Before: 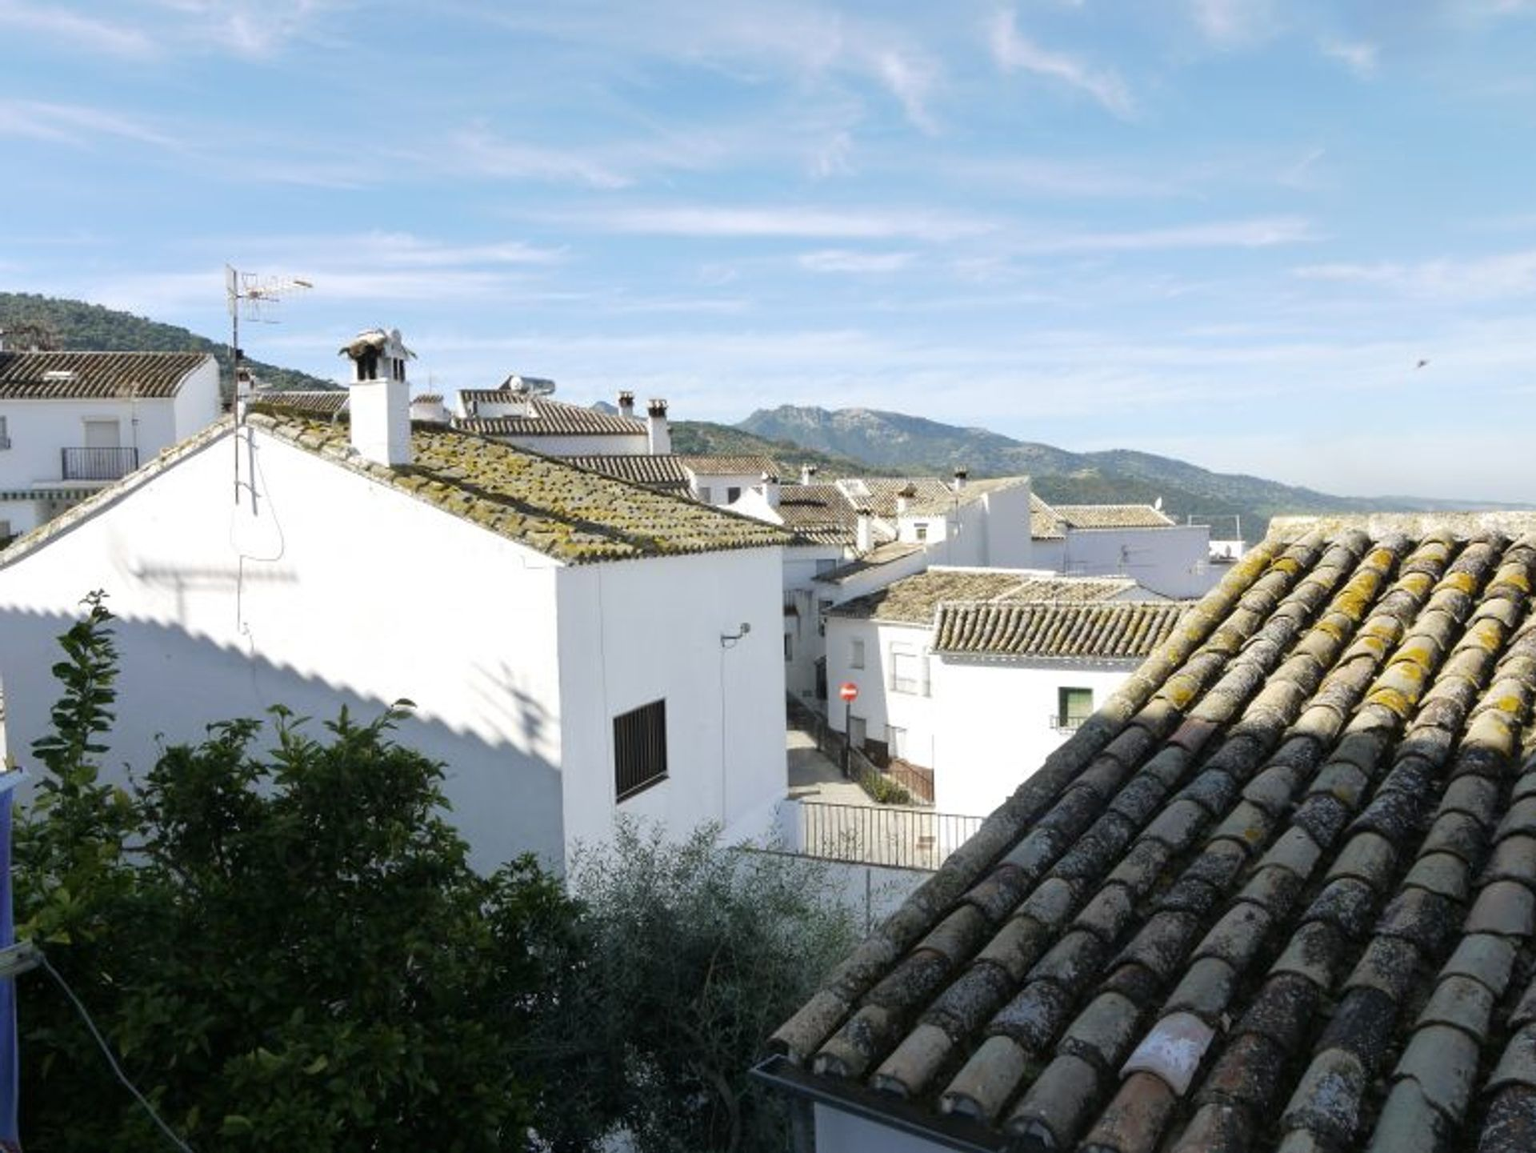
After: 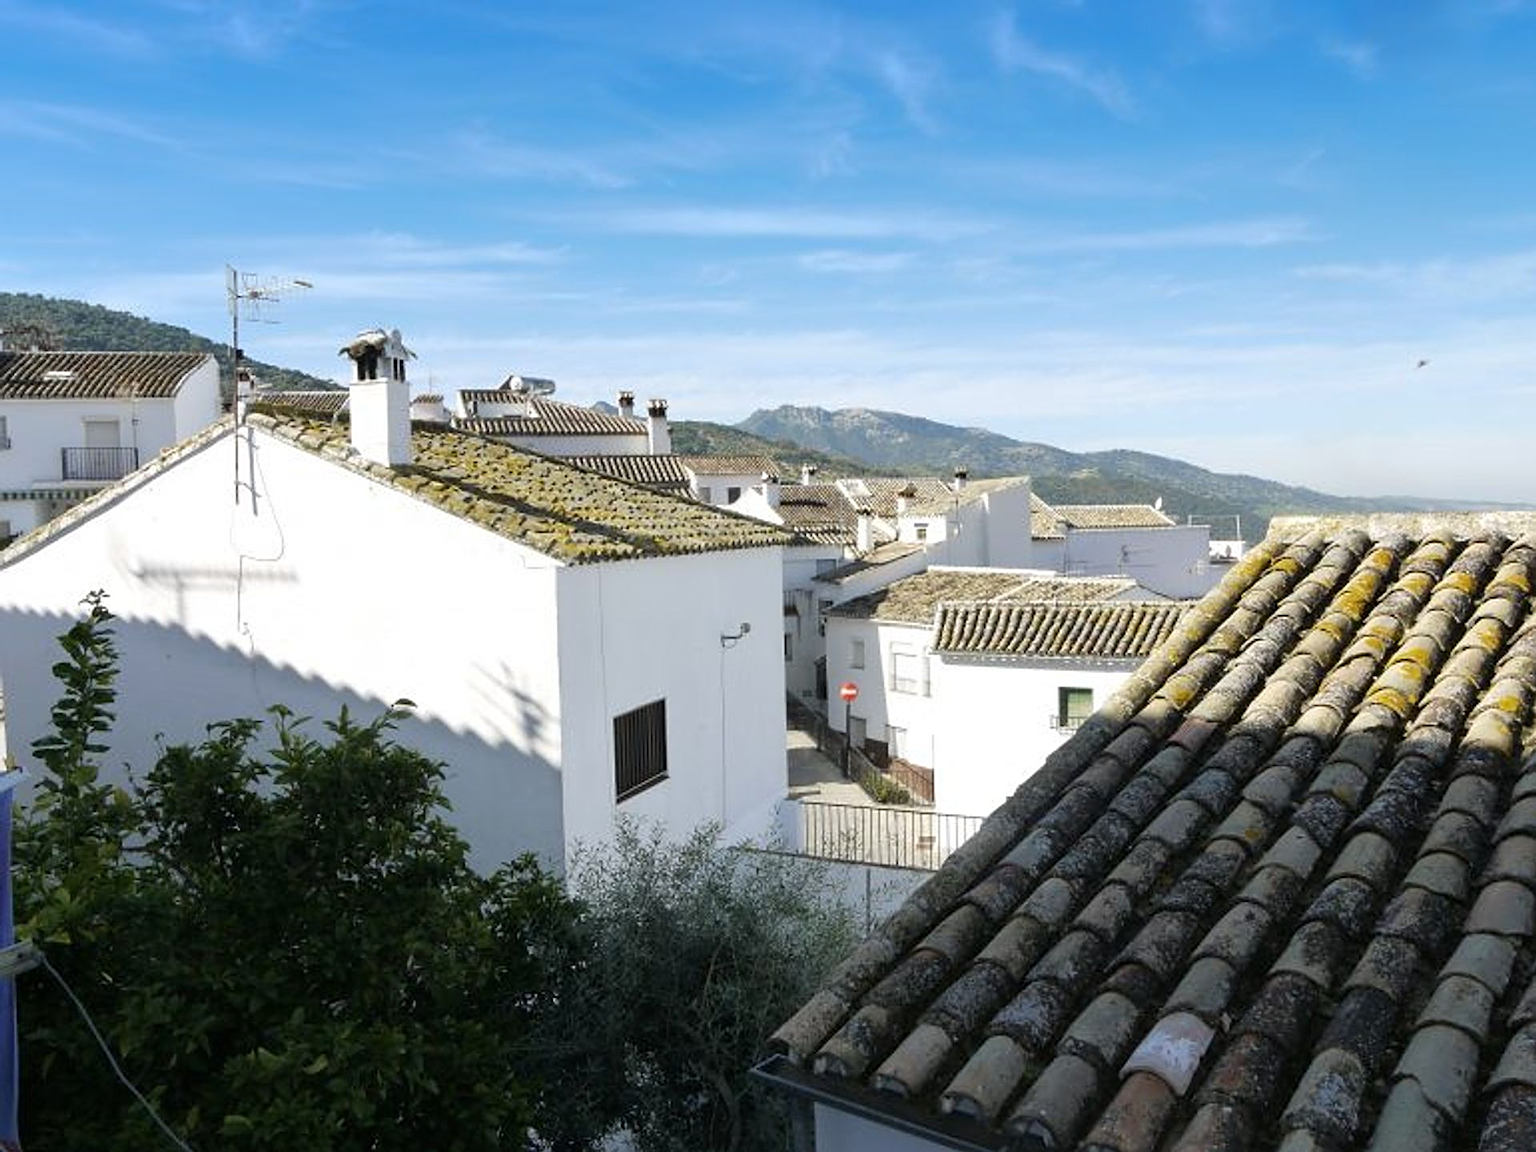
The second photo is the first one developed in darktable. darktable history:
graduated density: density 2.02 EV, hardness 44%, rotation 0.374°, offset 8.21, hue 208.8°, saturation 97%
sharpen: on, module defaults
